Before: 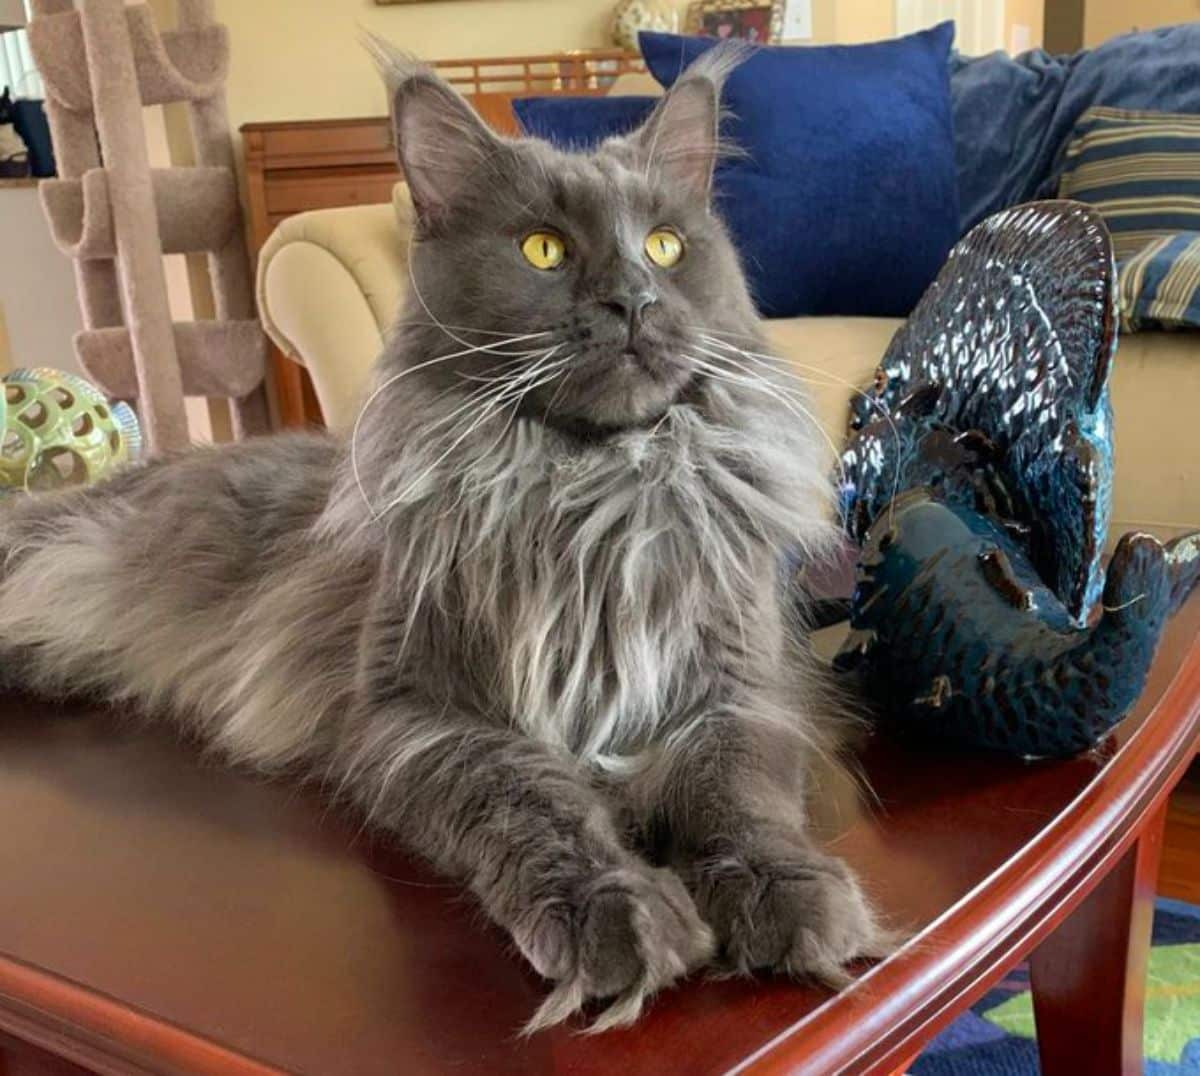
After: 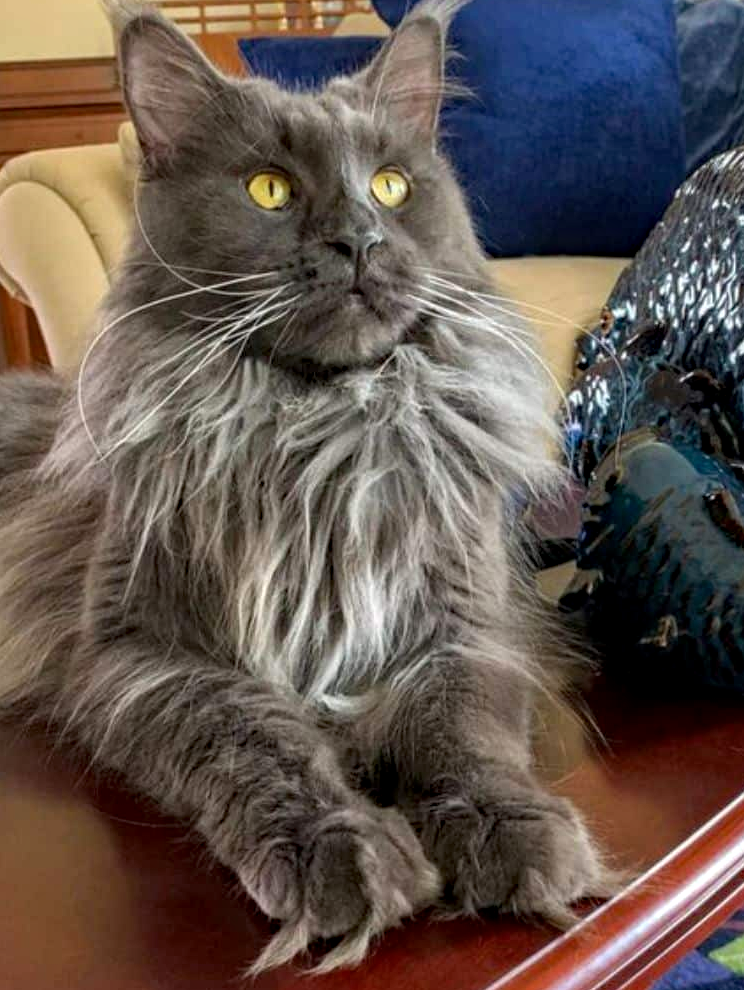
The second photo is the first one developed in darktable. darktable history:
local contrast: on, module defaults
haze removal: compatibility mode true, adaptive false
crop and rotate: left 22.88%, top 5.625%, right 15.045%, bottom 2.306%
